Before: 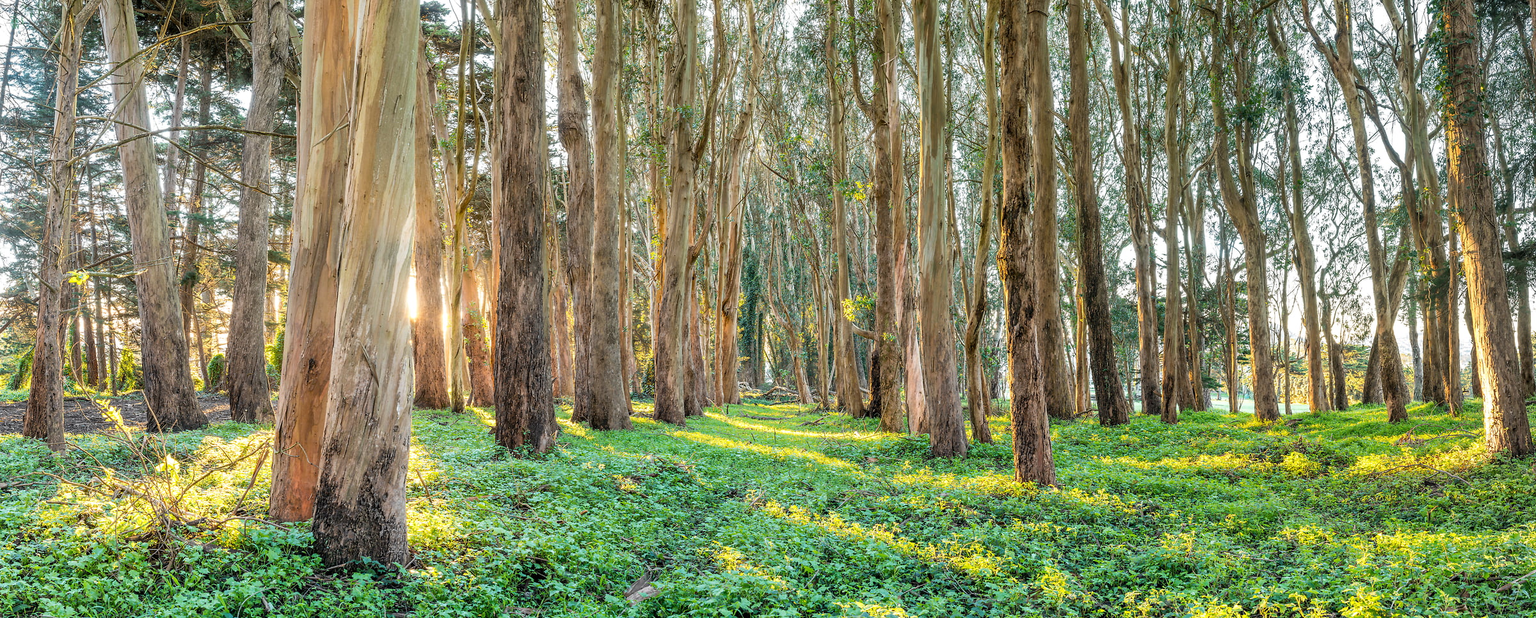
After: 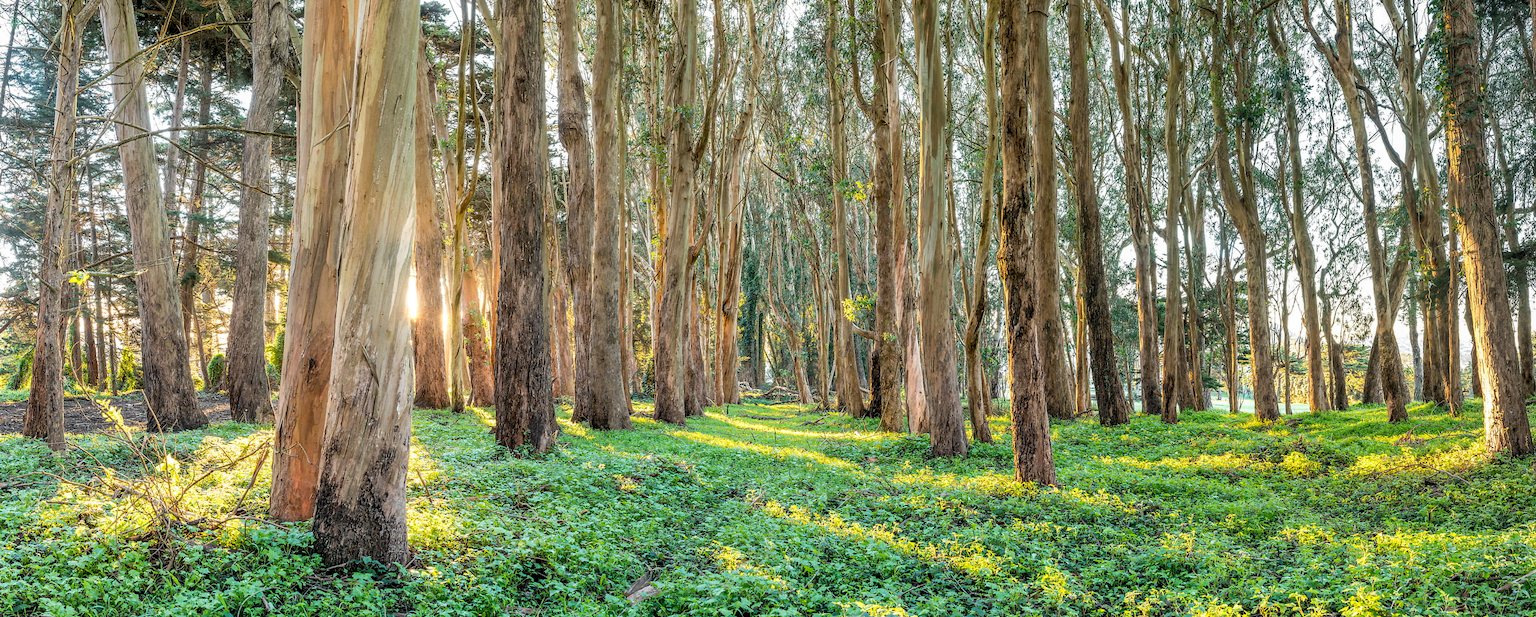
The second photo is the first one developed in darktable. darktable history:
local contrast: highlights 61%, shadows 106%, detail 107%, midtone range 0.529
exposure: black level correction 0.001, compensate highlight preservation false
